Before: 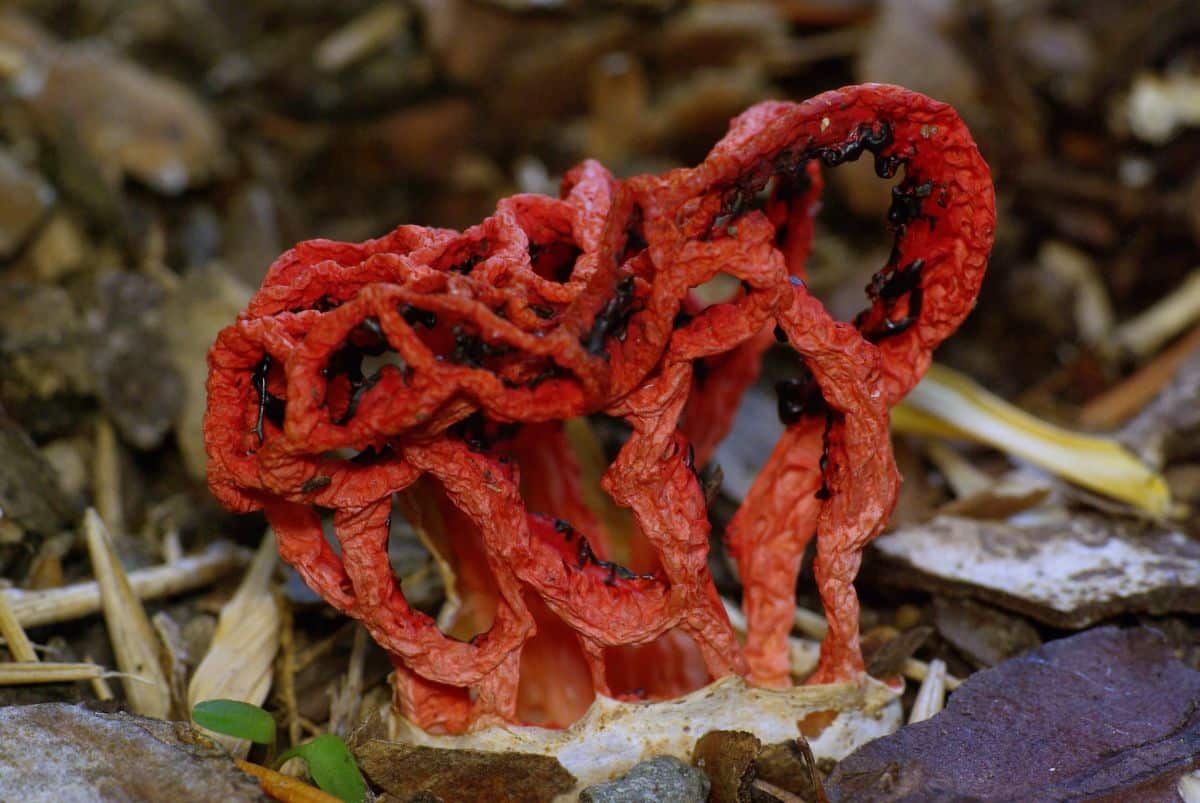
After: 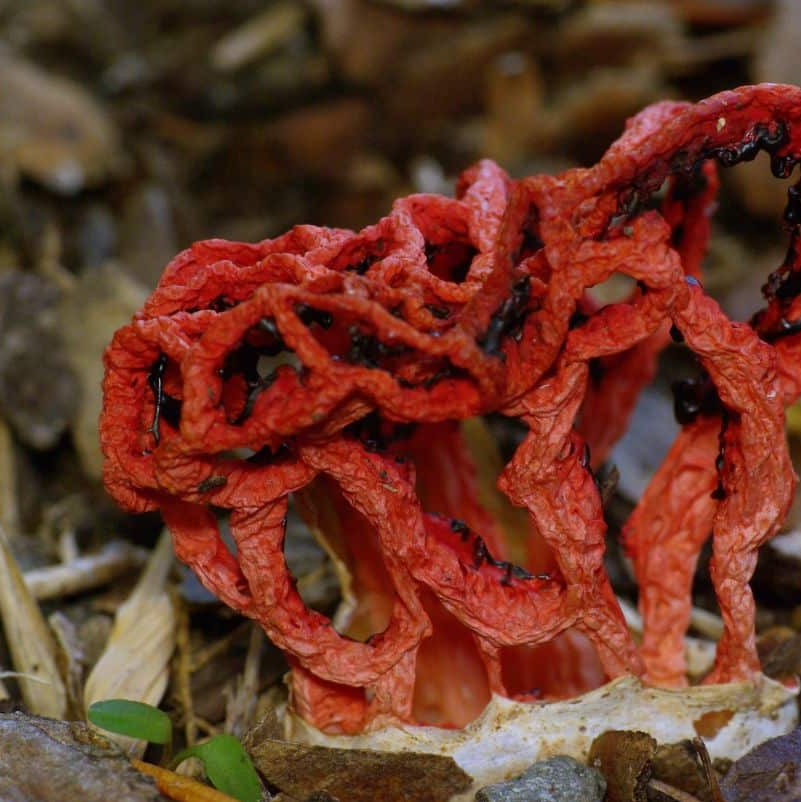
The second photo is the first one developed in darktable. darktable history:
crop and rotate: left 8.692%, right 24.49%
